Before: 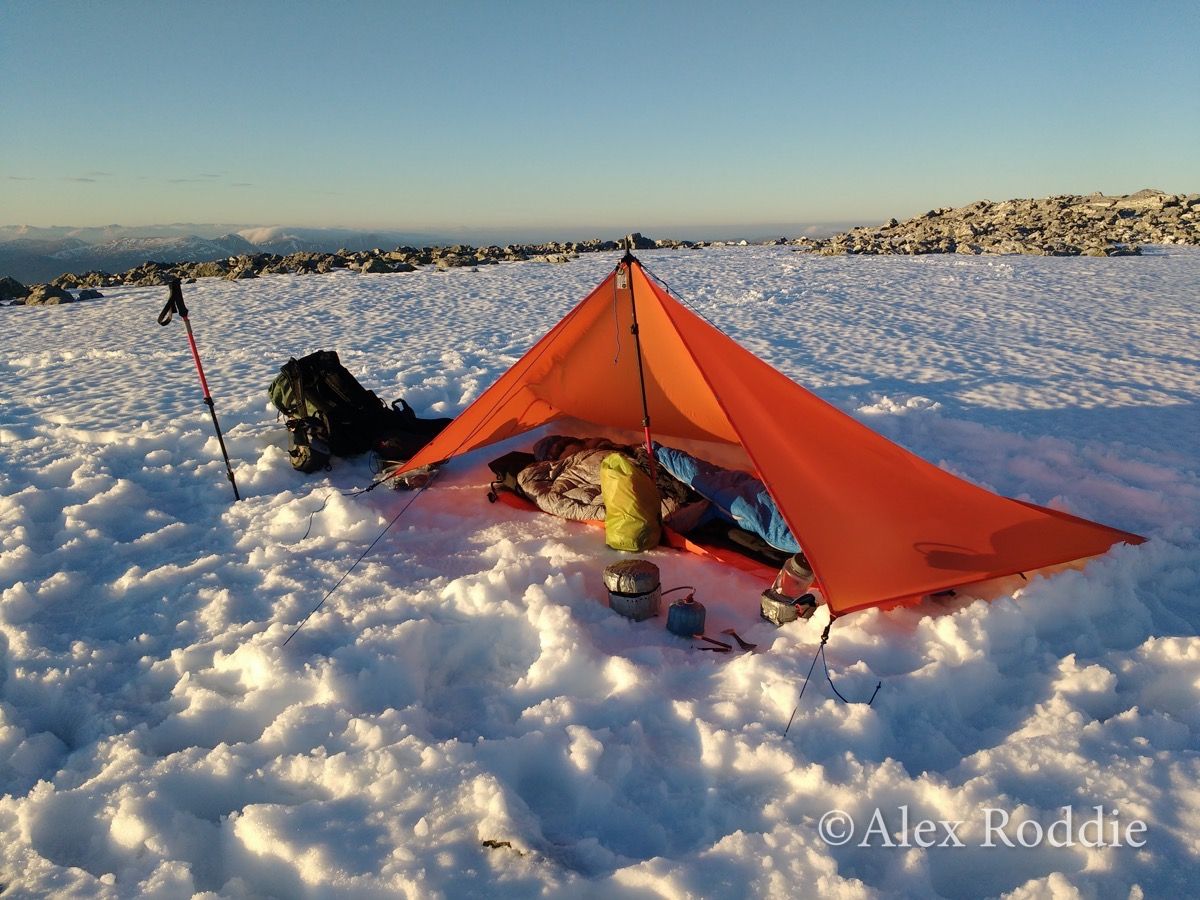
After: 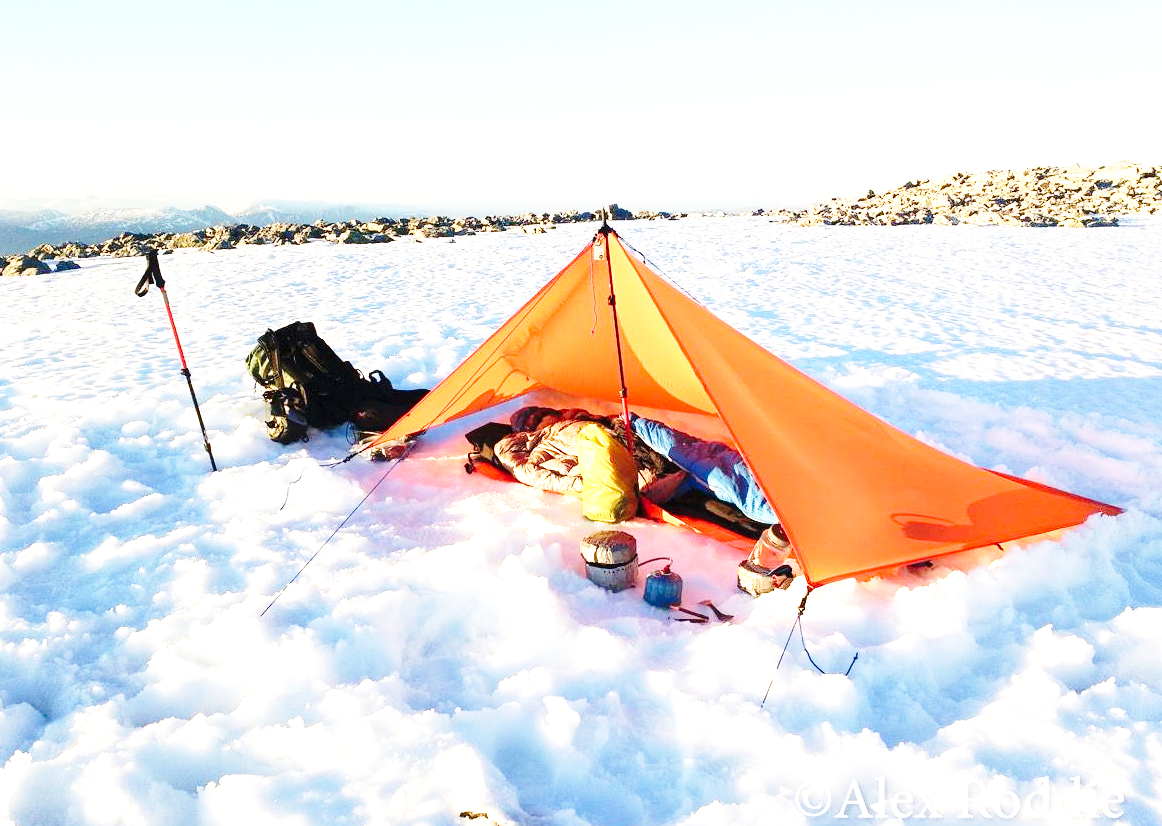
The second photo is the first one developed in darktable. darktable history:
crop: left 1.964%, top 3.251%, right 1.122%, bottom 4.933%
exposure: black level correction 0, exposure 1.625 EV, compensate exposure bias true, compensate highlight preservation false
base curve: curves: ch0 [(0, 0) (0.032, 0.037) (0.105, 0.228) (0.435, 0.76) (0.856, 0.983) (1, 1)], preserve colors none
